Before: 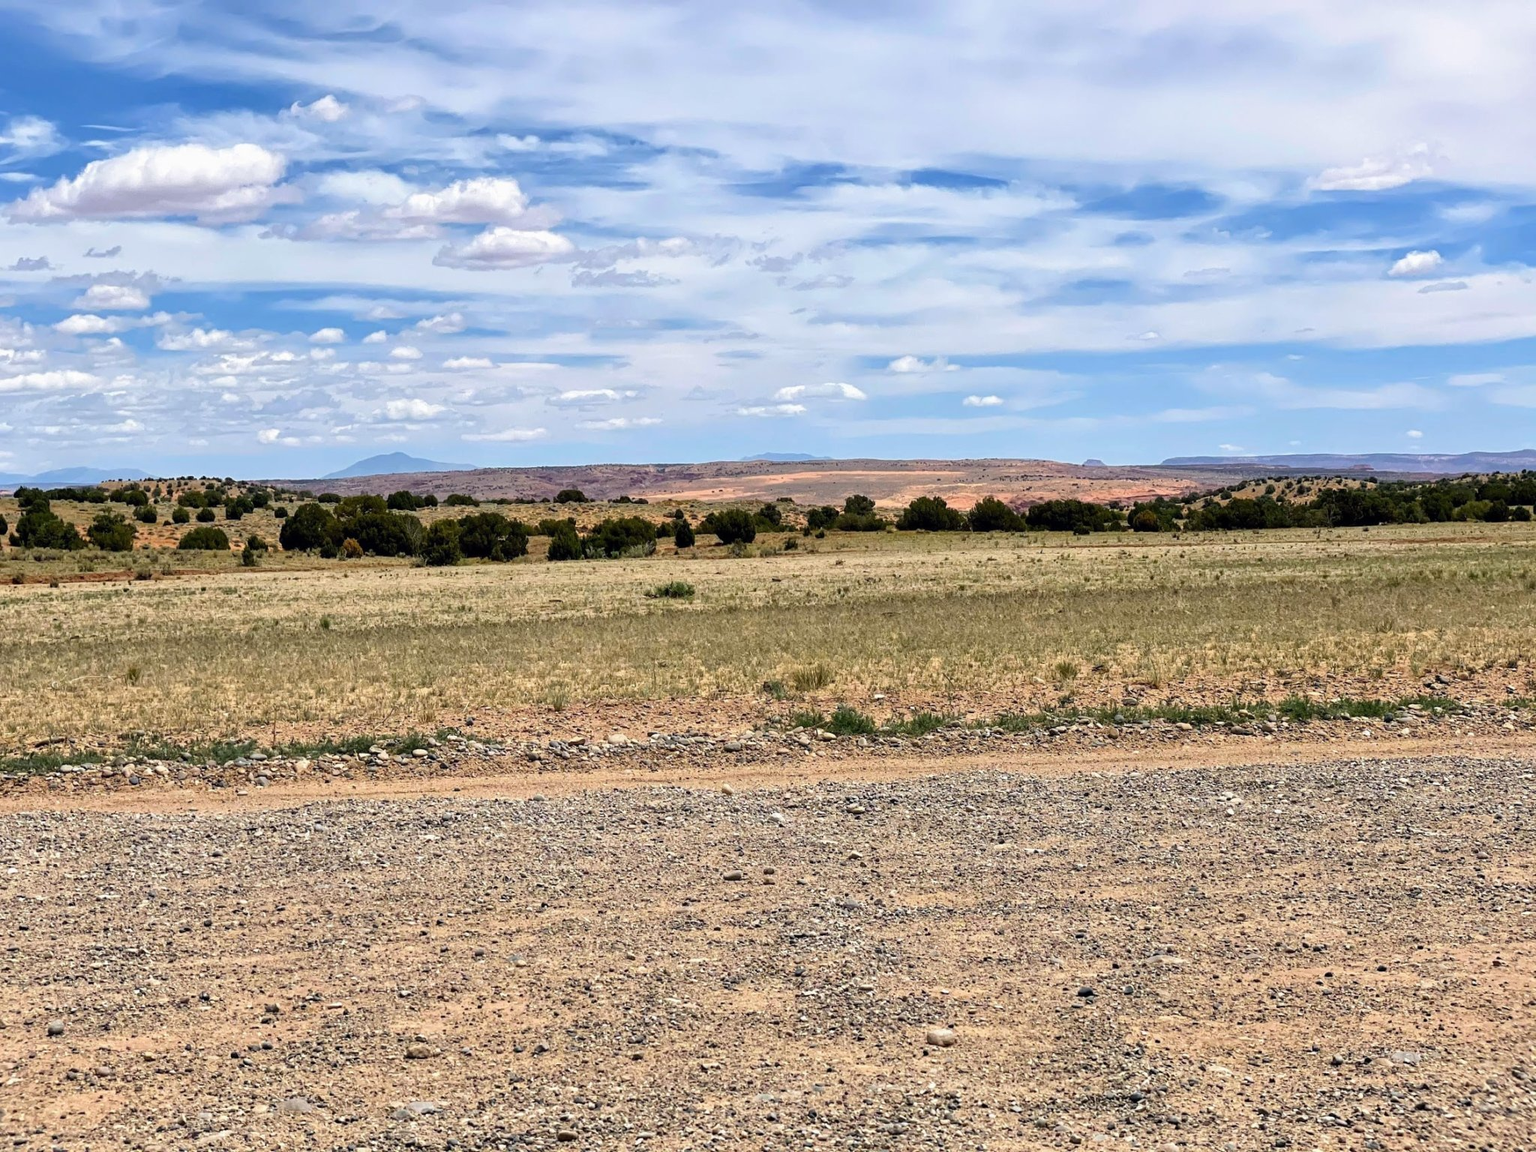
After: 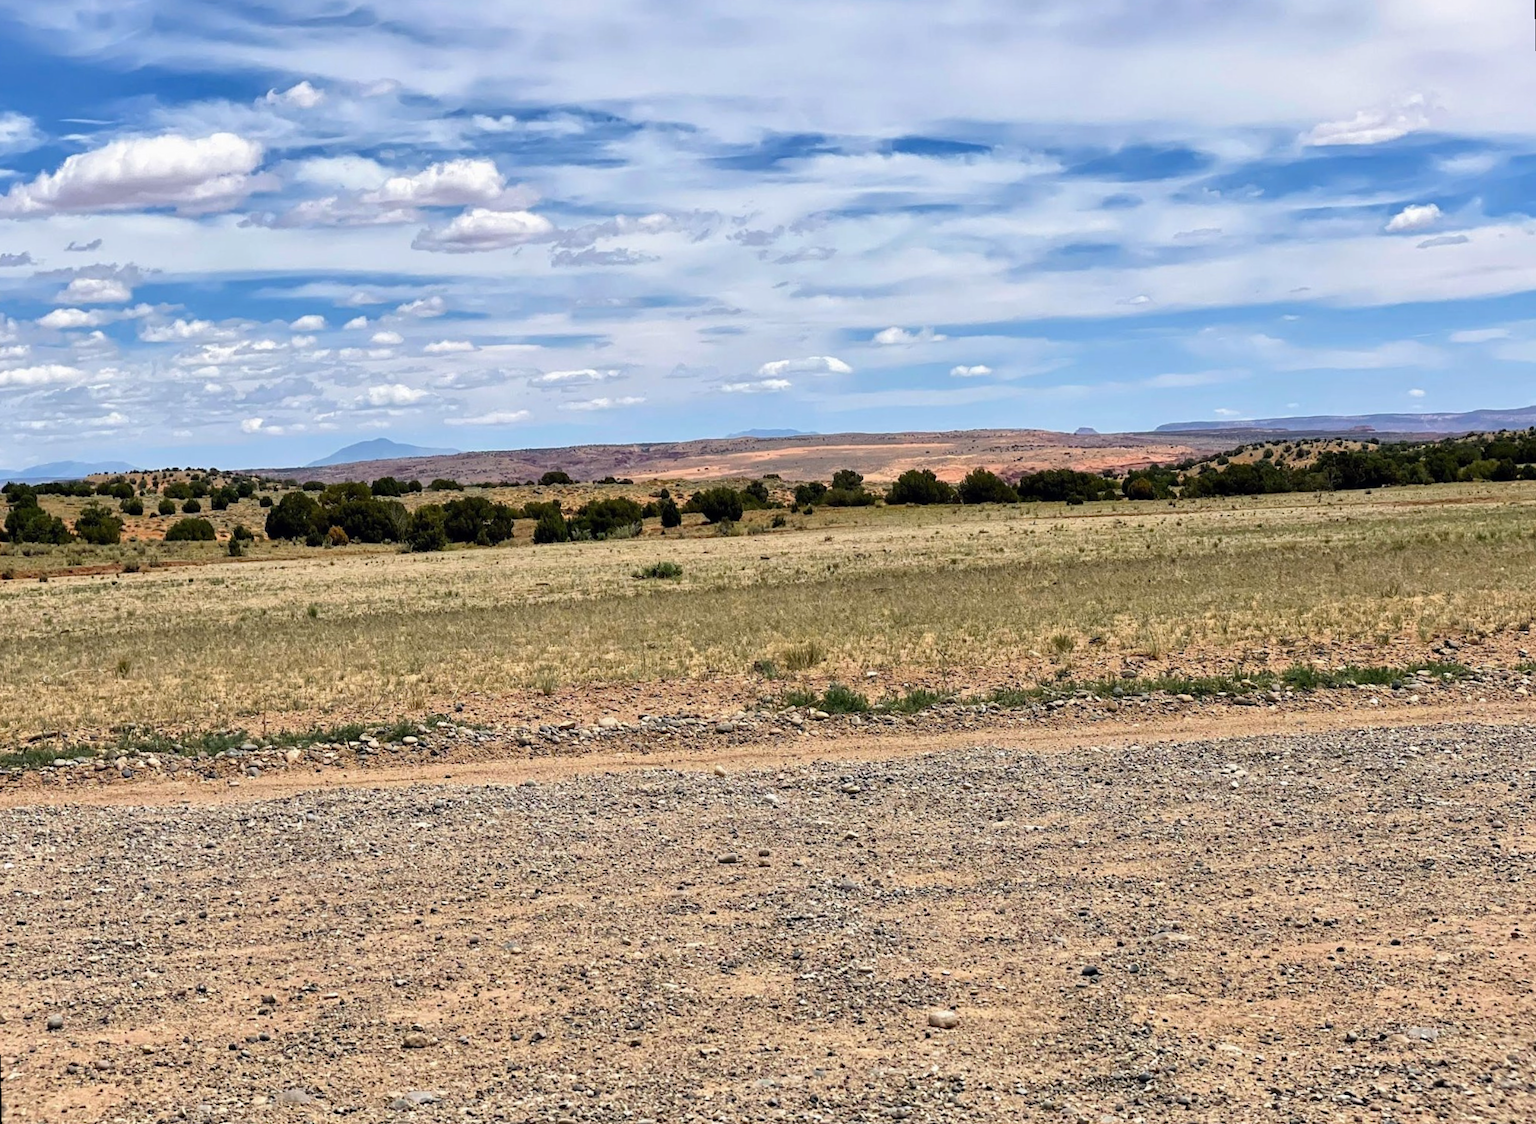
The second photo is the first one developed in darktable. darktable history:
rotate and perspective: rotation -1.32°, lens shift (horizontal) -0.031, crop left 0.015, crop right 0.985, crop top 0.047, crop bottom 0.982
shadows and highlights: shadows 35, highlights -35, soften with gaussian
